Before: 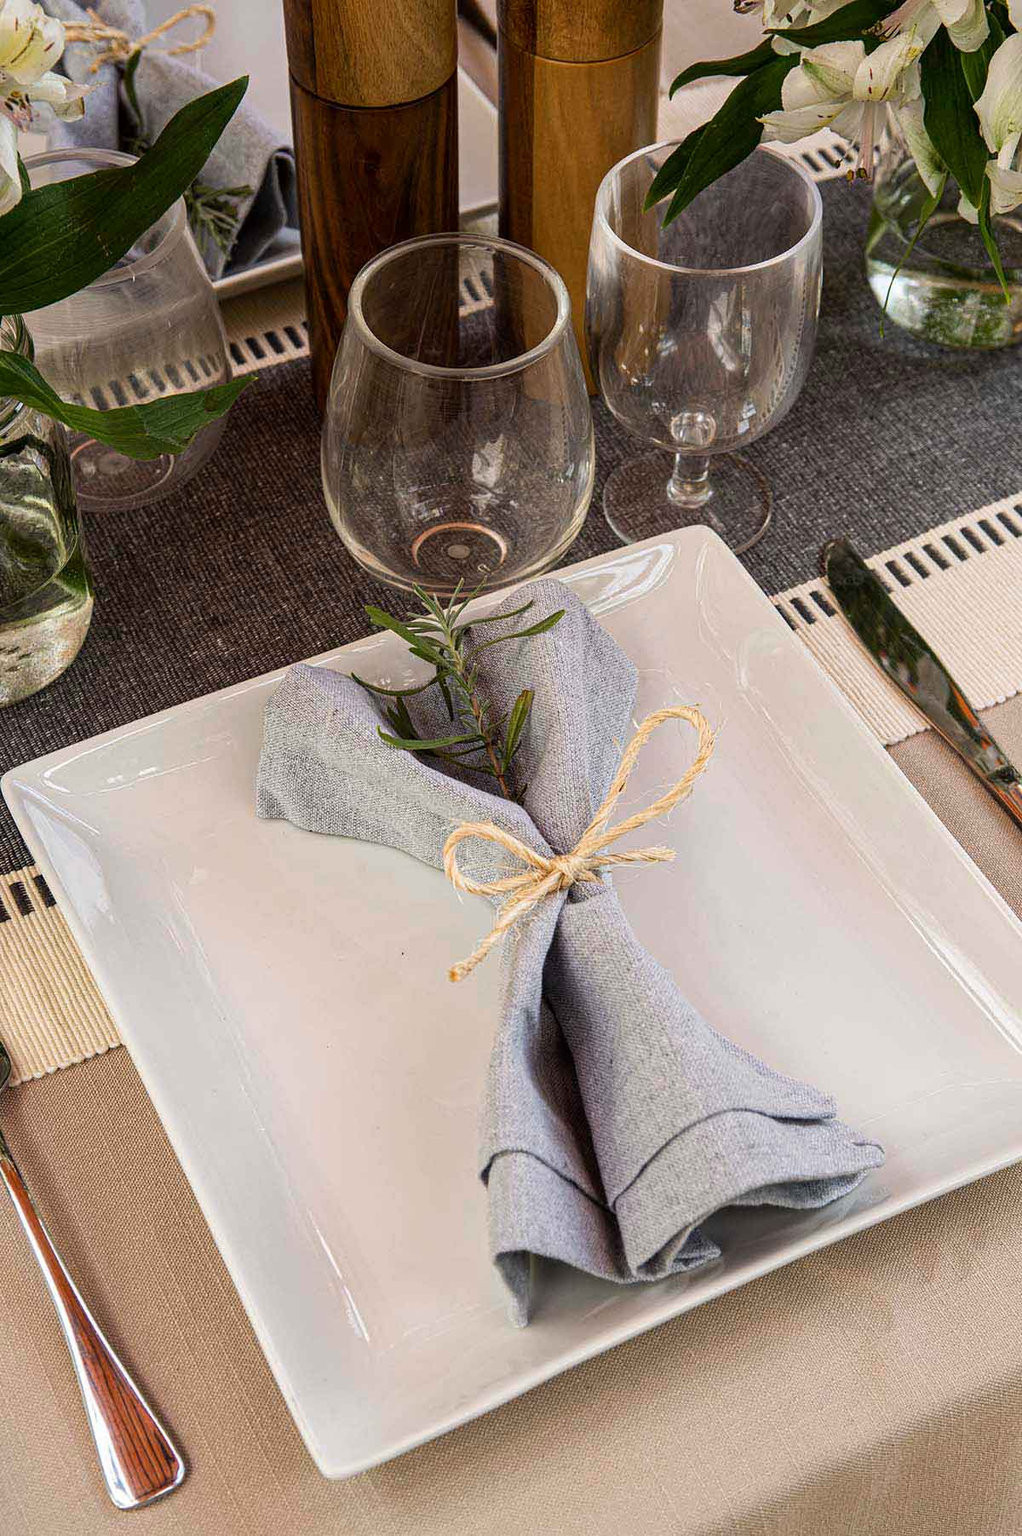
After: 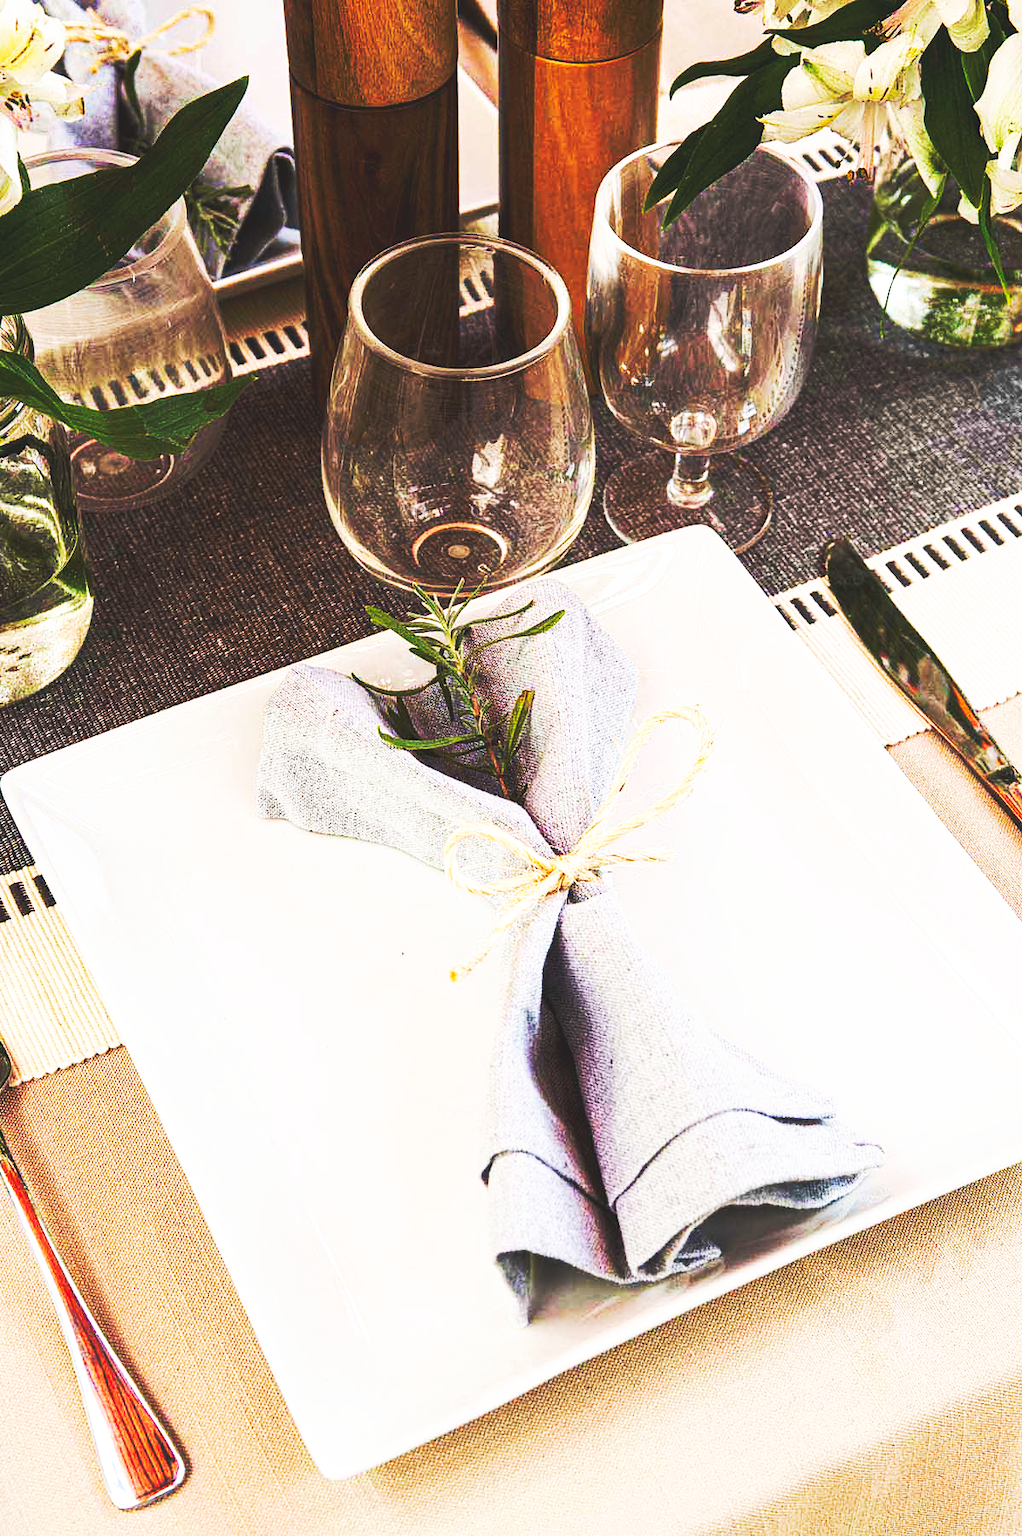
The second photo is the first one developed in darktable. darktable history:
exposure: compensate highlight preservation false
velvia: on, module defaults
base curve: curves: ch0 [(0, 0.015) (0.085, 0.116) (0.134, 0.298) (0.19, 0.545) (0.296, 0.764) (0.599, 0.982) (1, 1)], preserve colors none
